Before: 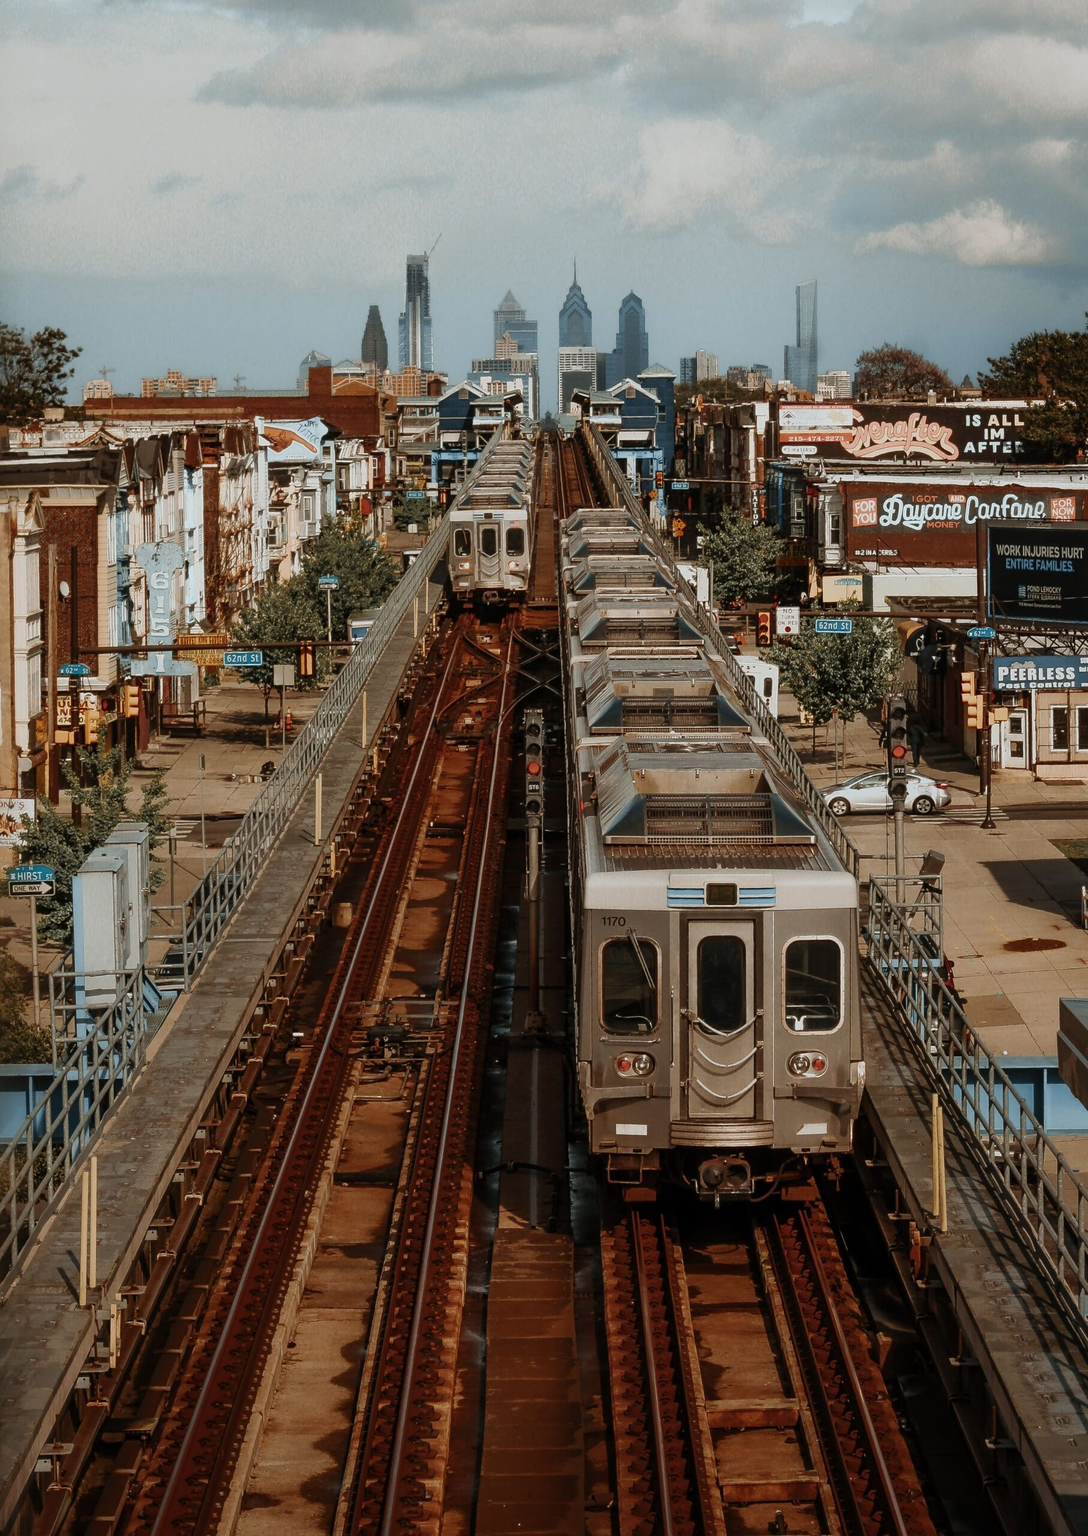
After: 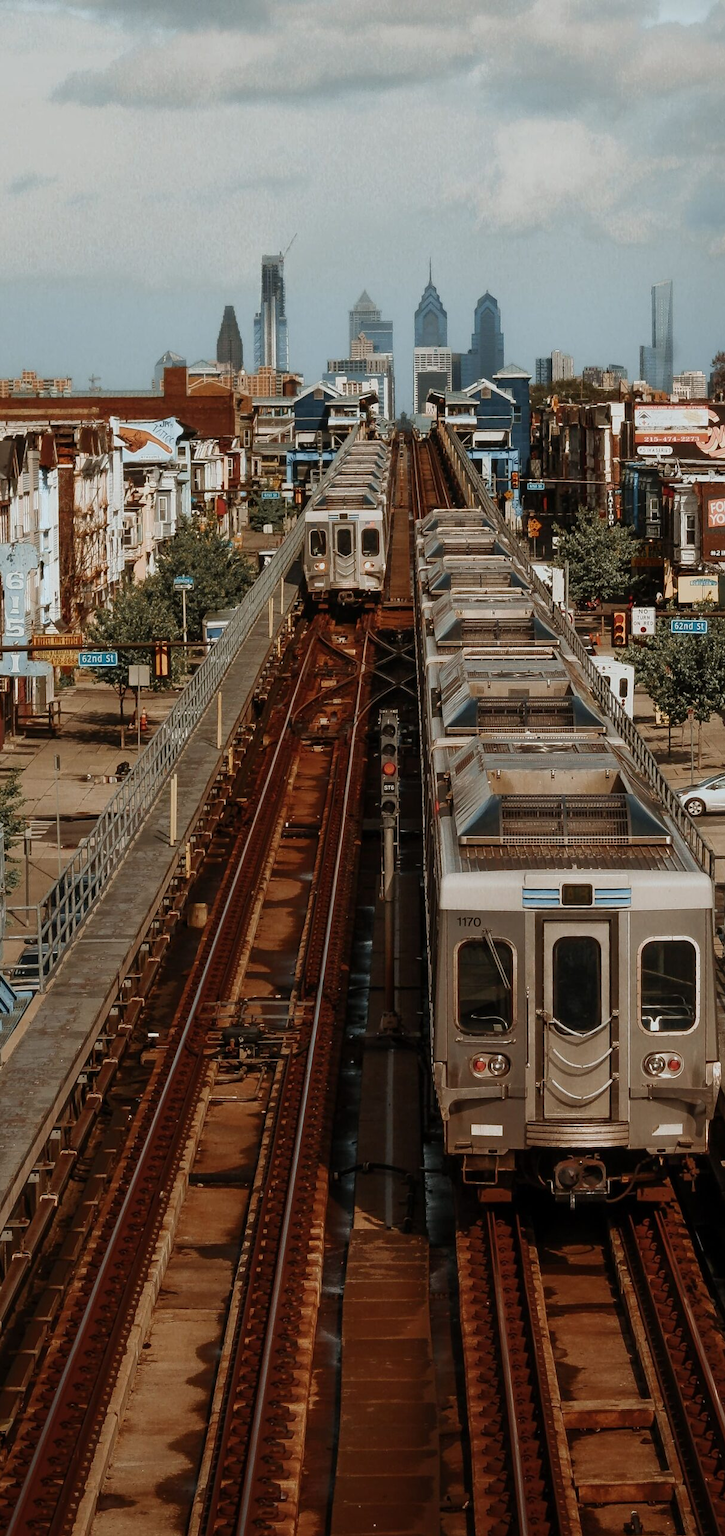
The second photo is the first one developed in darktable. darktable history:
crop and rotate: left 13.364%, right 20.013%
